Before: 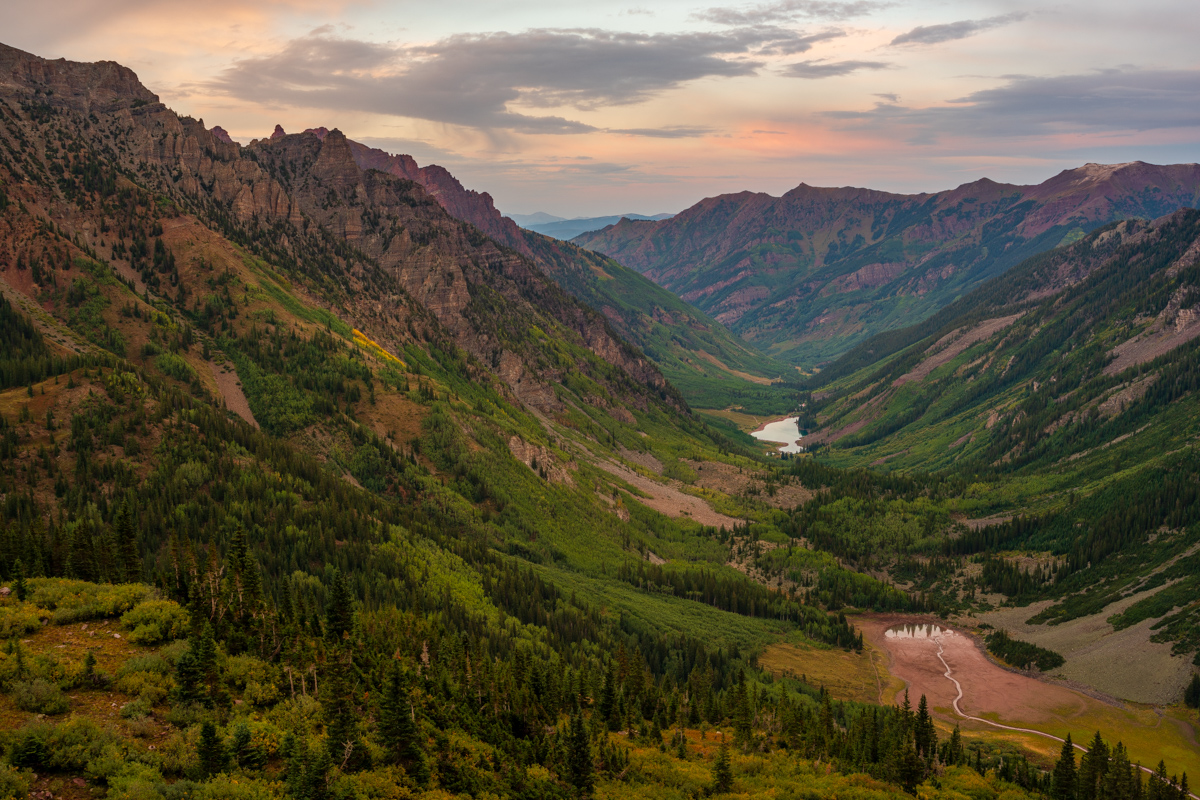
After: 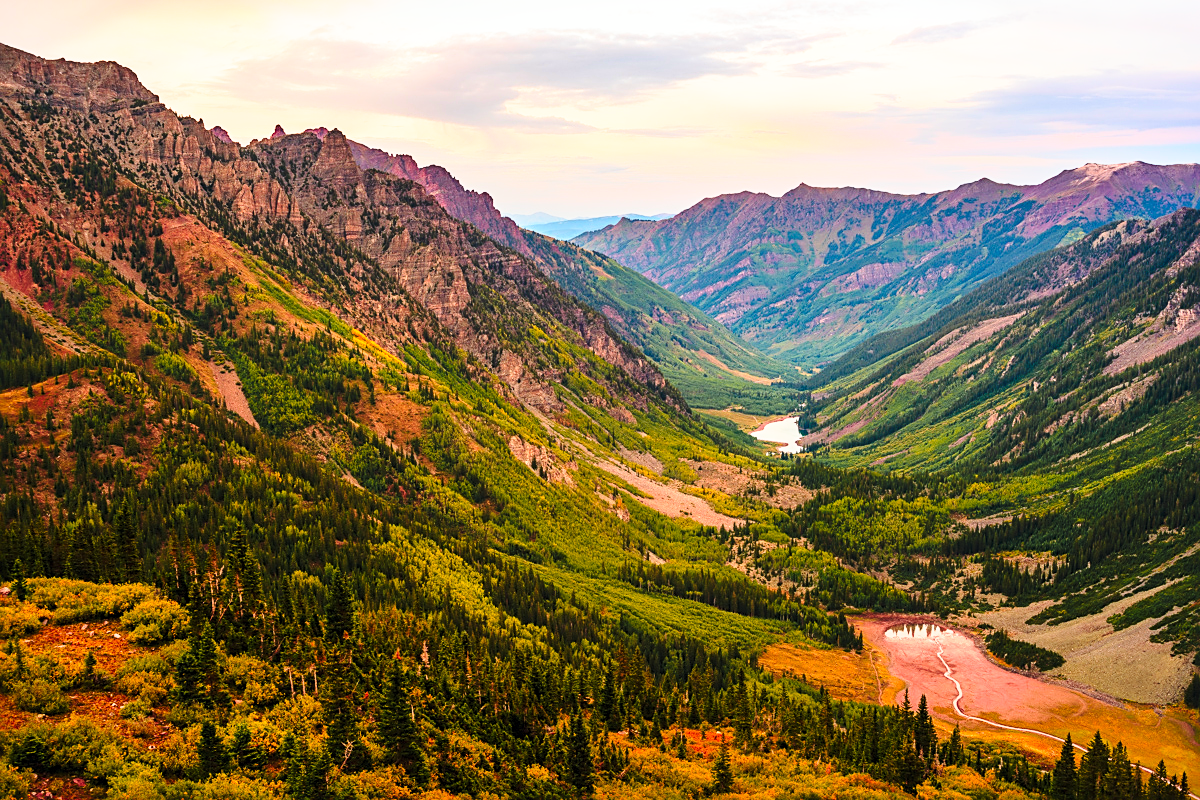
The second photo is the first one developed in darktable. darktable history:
contrast brightness saturation: contrast 0.2, brightness 0.16, saturation 0.22
sharpen: on, module defaults
base curve: curves: ch0 [(0, 0) (0.026, 0.03) (0.109, 0.232) (0.351, 0.748) (0.669, 0.968) (1, 1)], preserve colors none
color zones: curves: ch1 [(0.309, 0.524) (0.41, 0.329) (0.508, 0.509)]; ch2 [(0.25, 0.457) (0.75, 0.5)]
